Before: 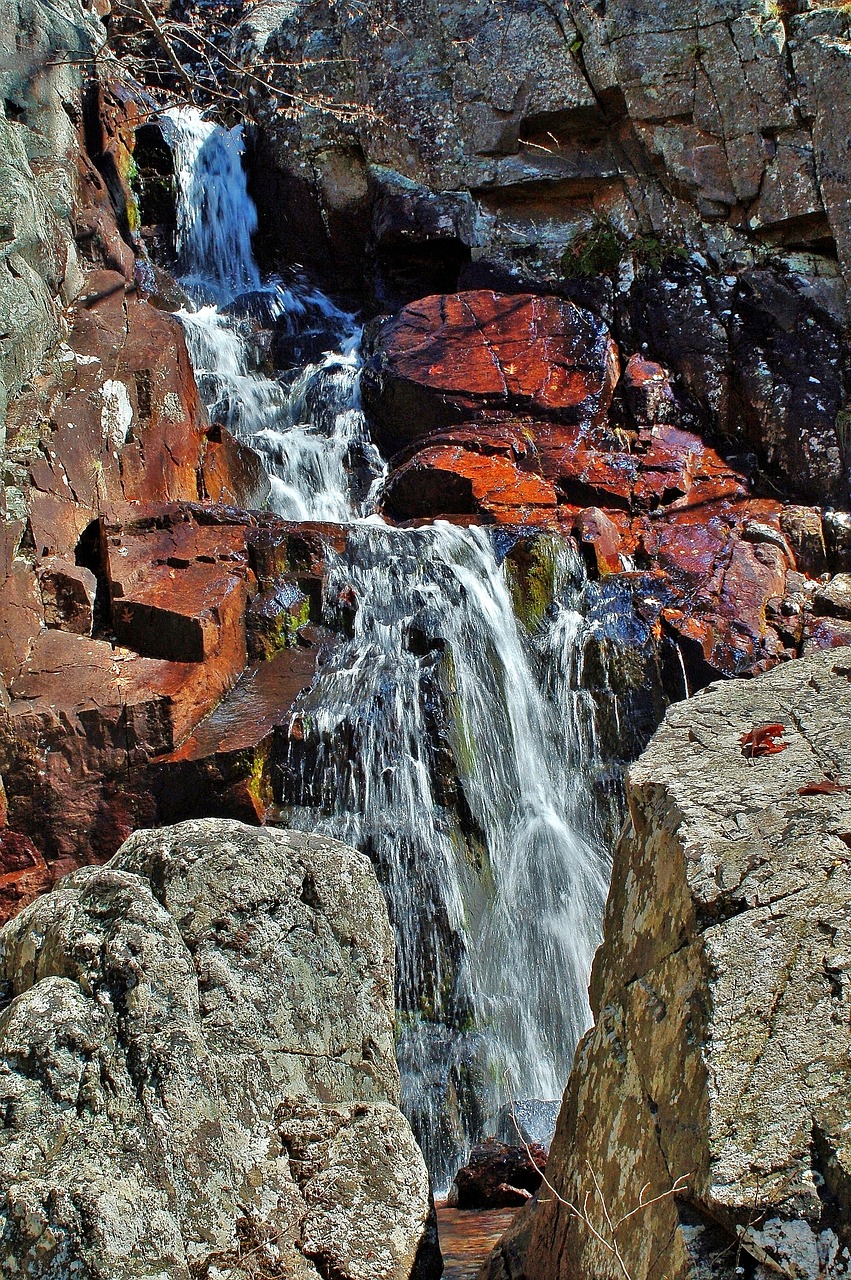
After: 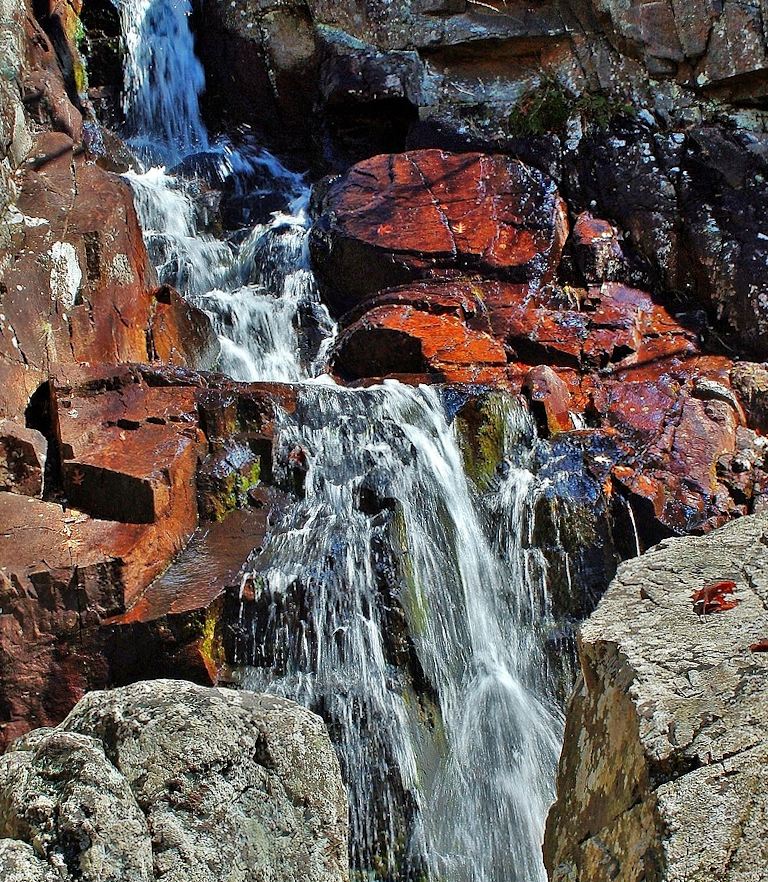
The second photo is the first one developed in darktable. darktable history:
crop: left 5.596%, top 10.314%, right 3.534%, bottom 19.395%
white balance: emerald 1
rotate and perspective: rotation -0.45°, automatic cropping original format, crop left 0.008, crop right 0.992, crop top 0.012, crop bottom 0.988
